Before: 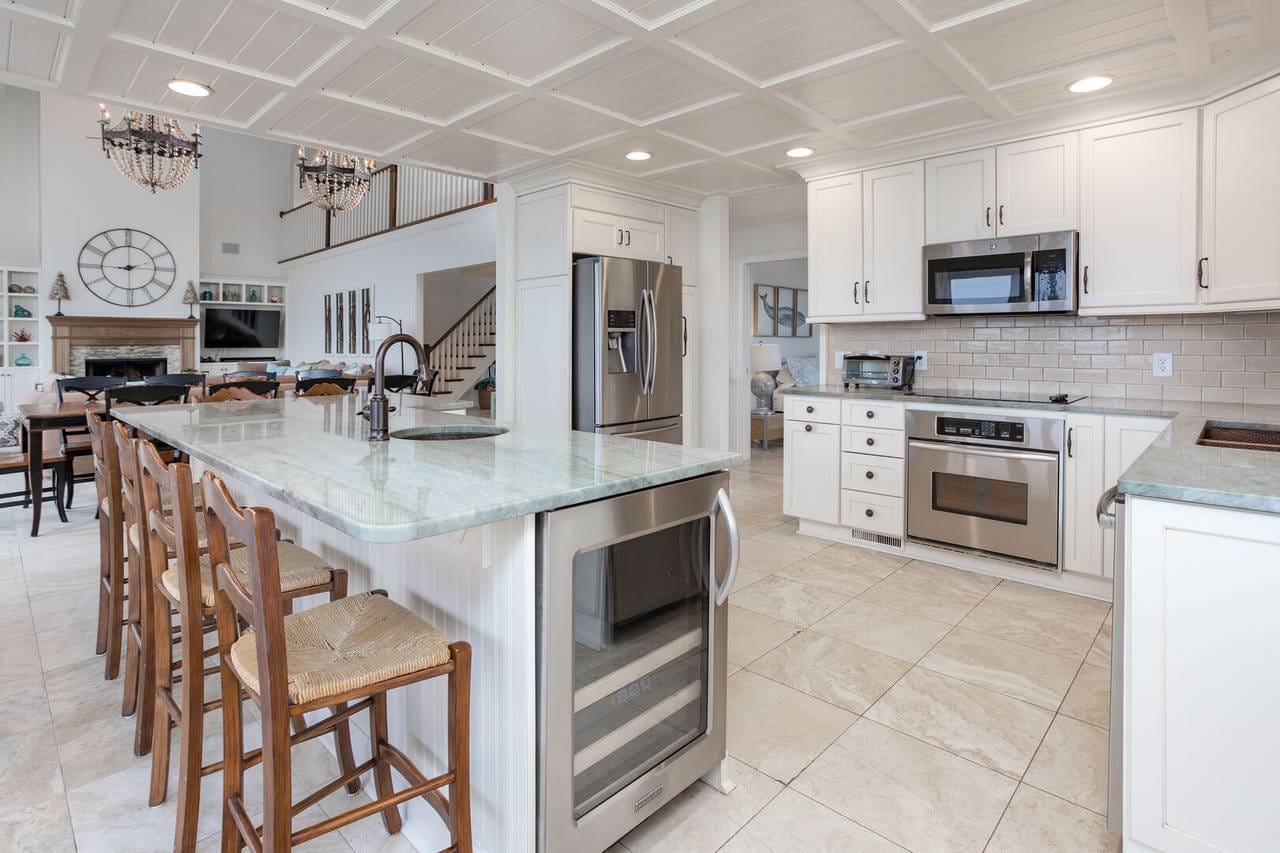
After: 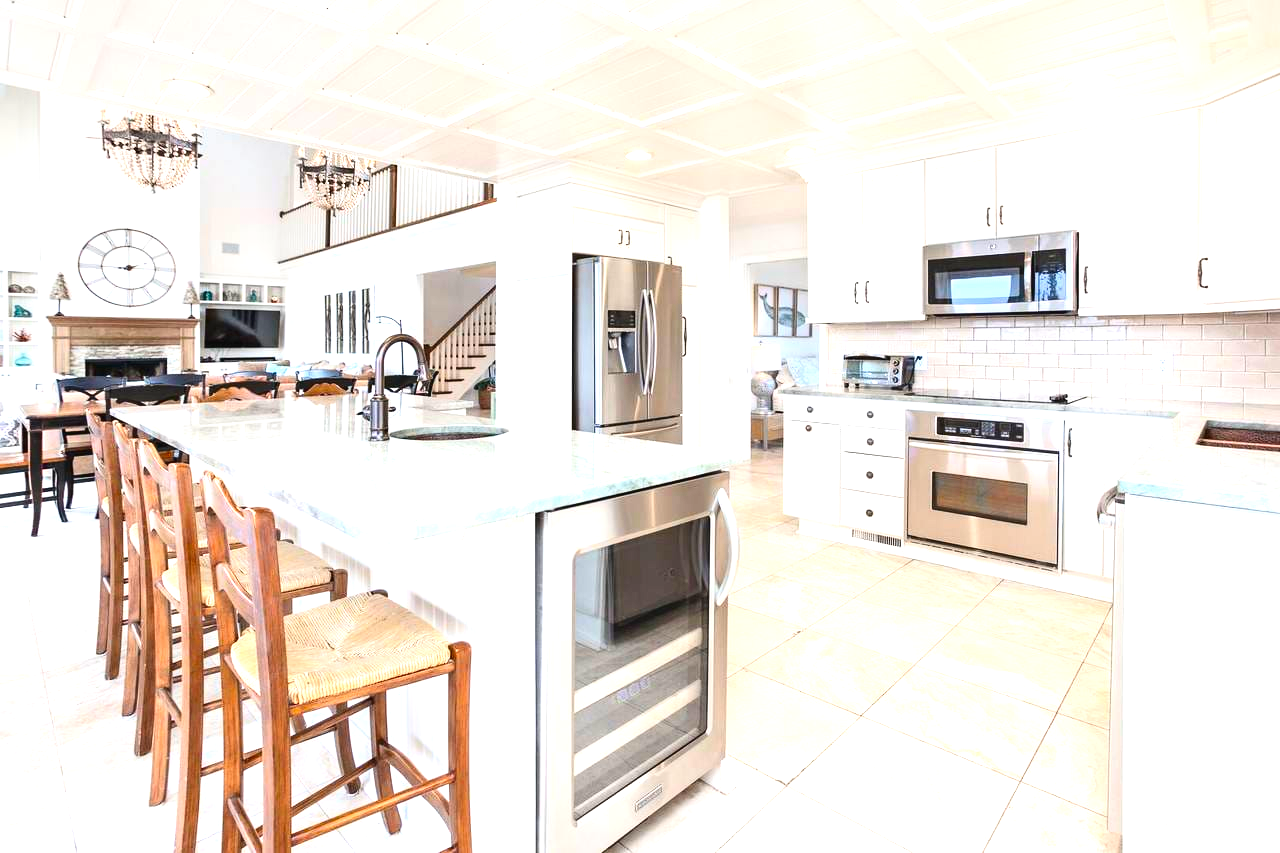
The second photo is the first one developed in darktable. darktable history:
exposure: black level correction -0.002, exposure 1.344 EV, compensate exposure bias true, compensate highlight preservation false
contrast brightness saturation: contrast 0.165, saturation 0.327
